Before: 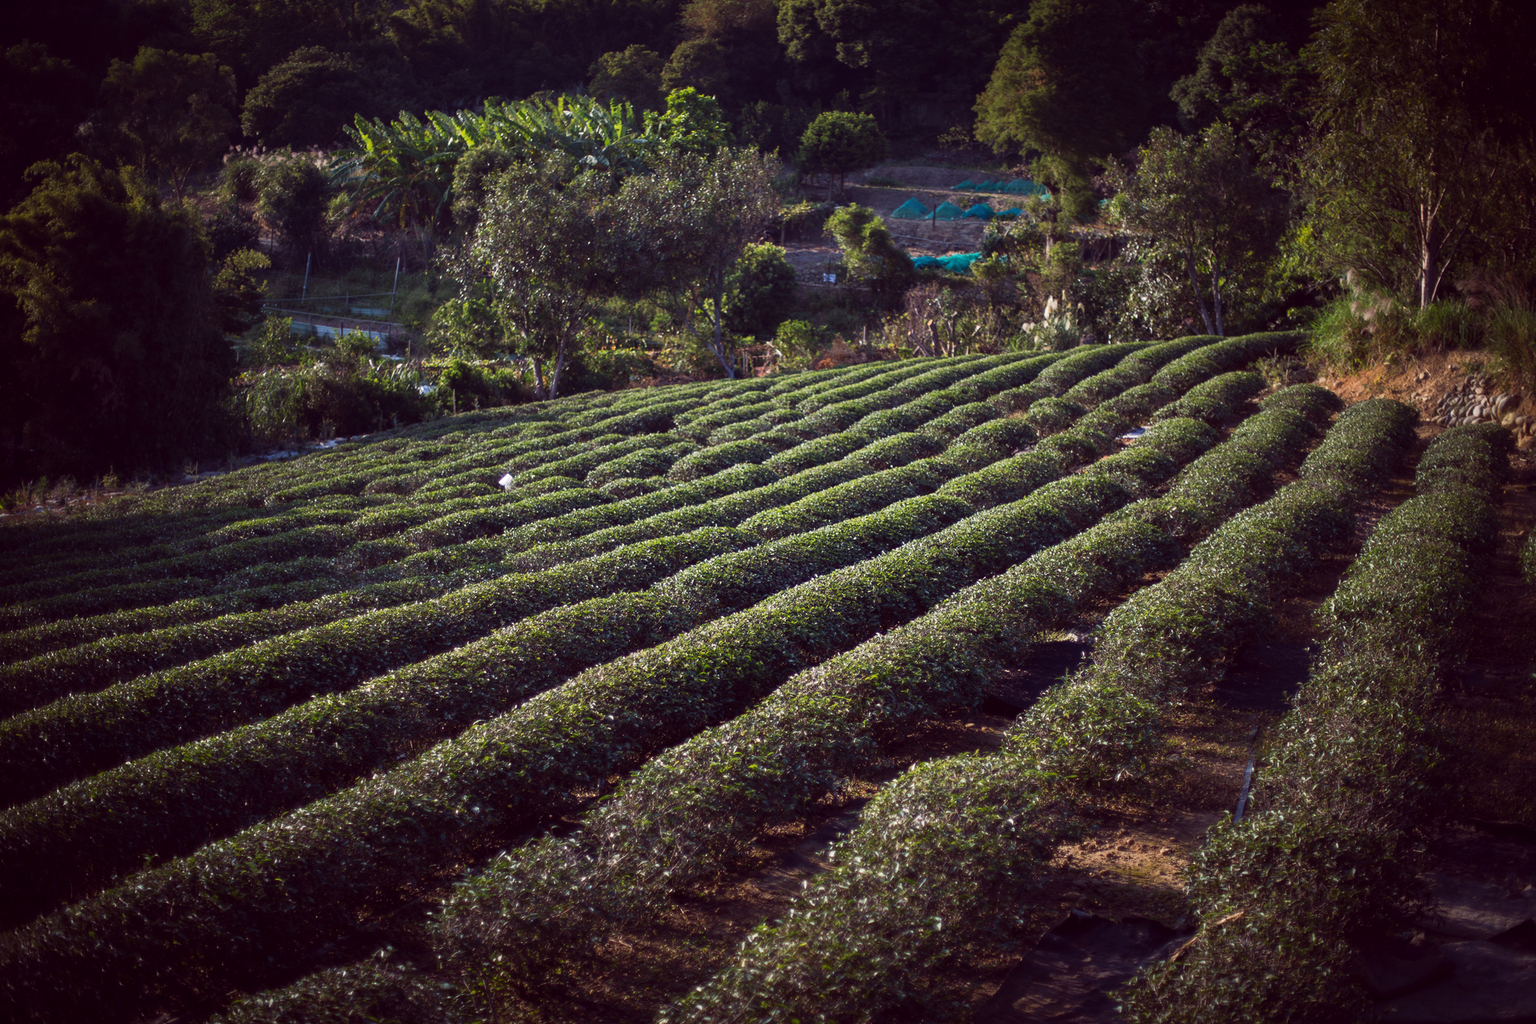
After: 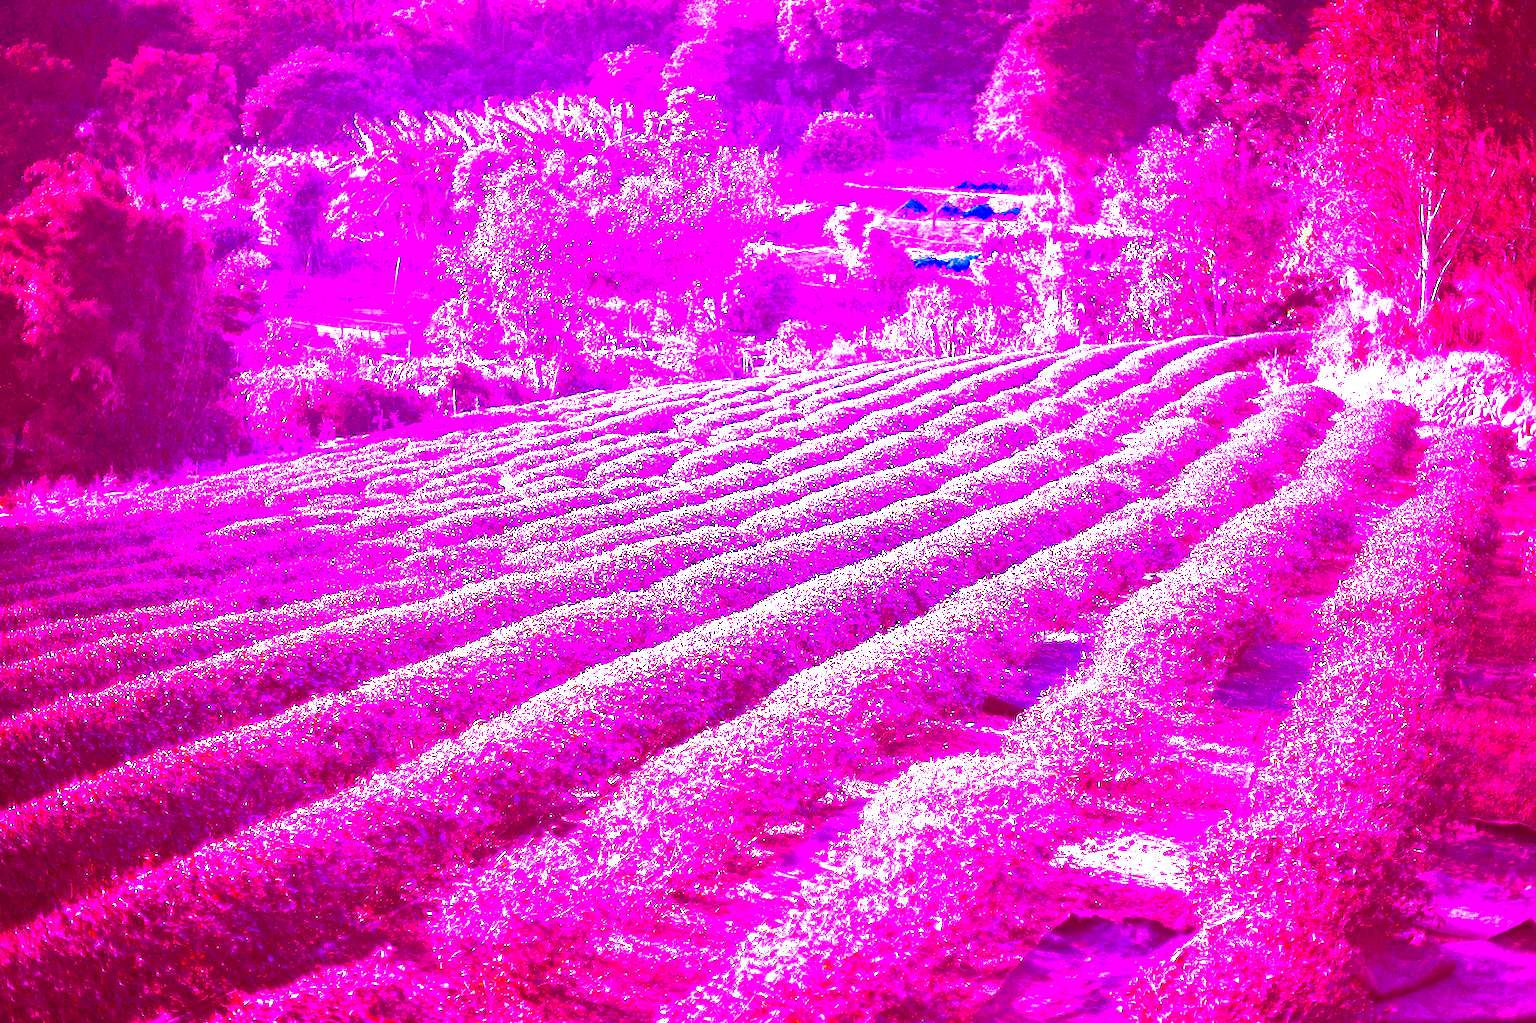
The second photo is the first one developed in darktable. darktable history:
contrast brightness saturation: brightness -0.2, saturation 0.08
white balance: red 8, blue 8
